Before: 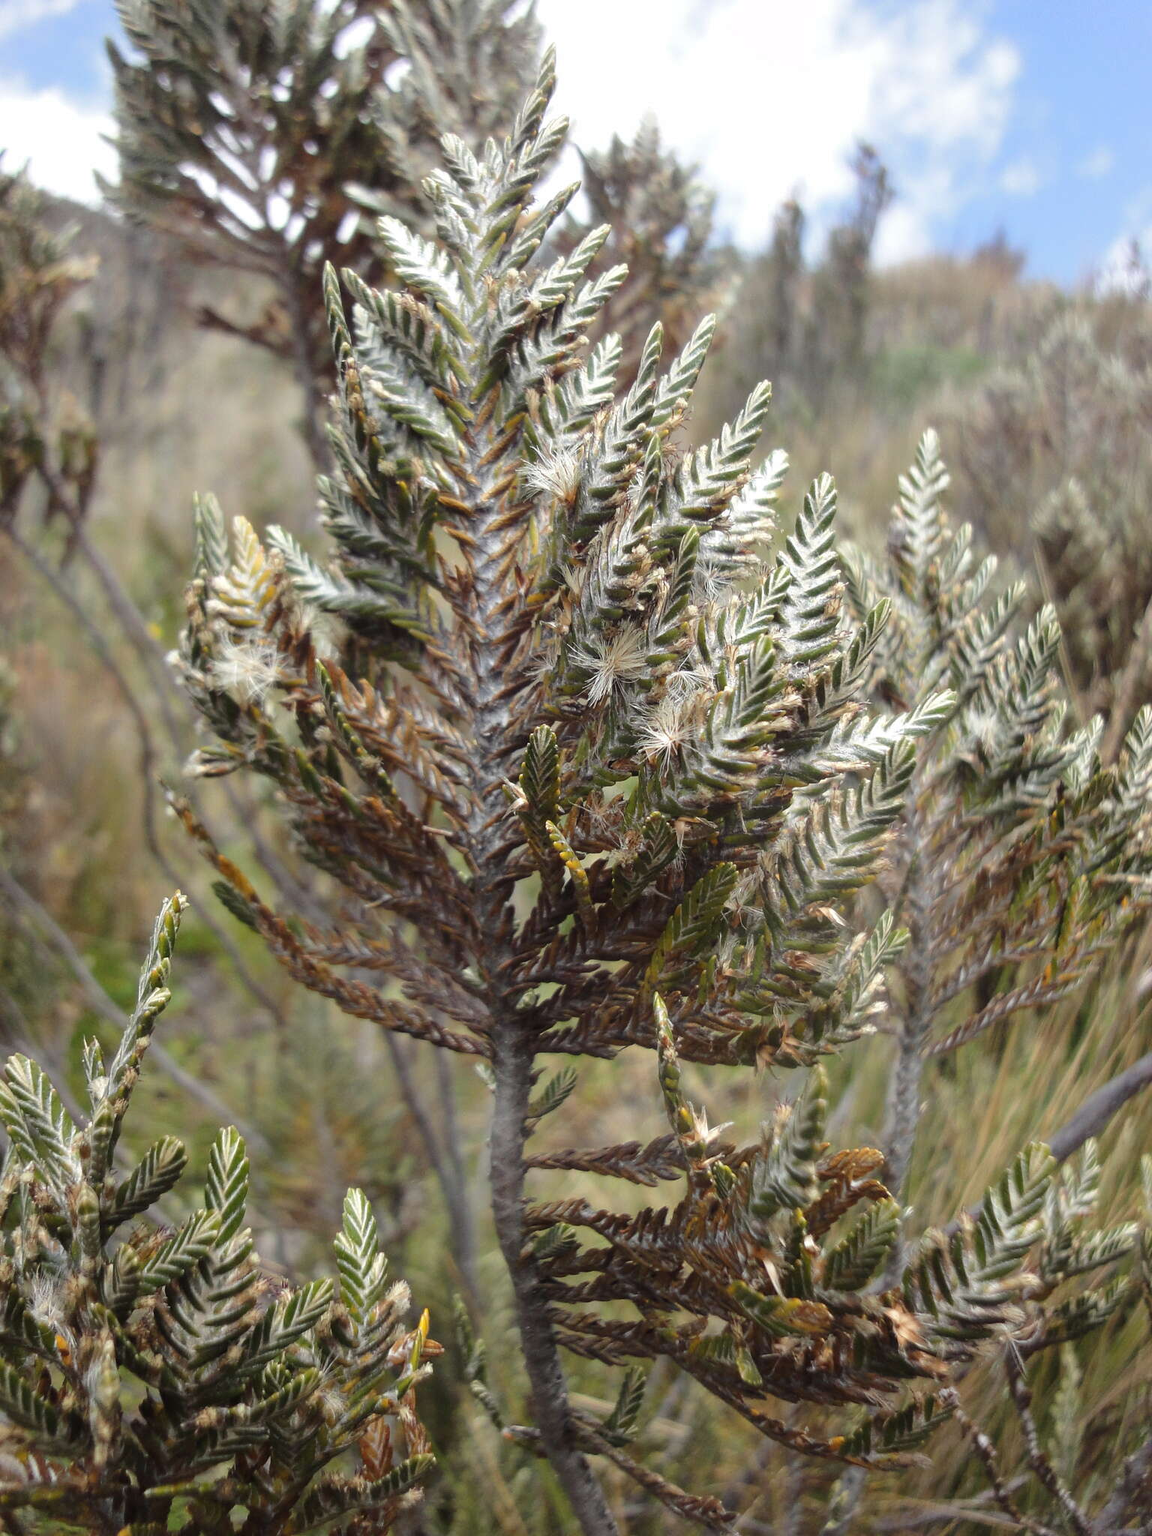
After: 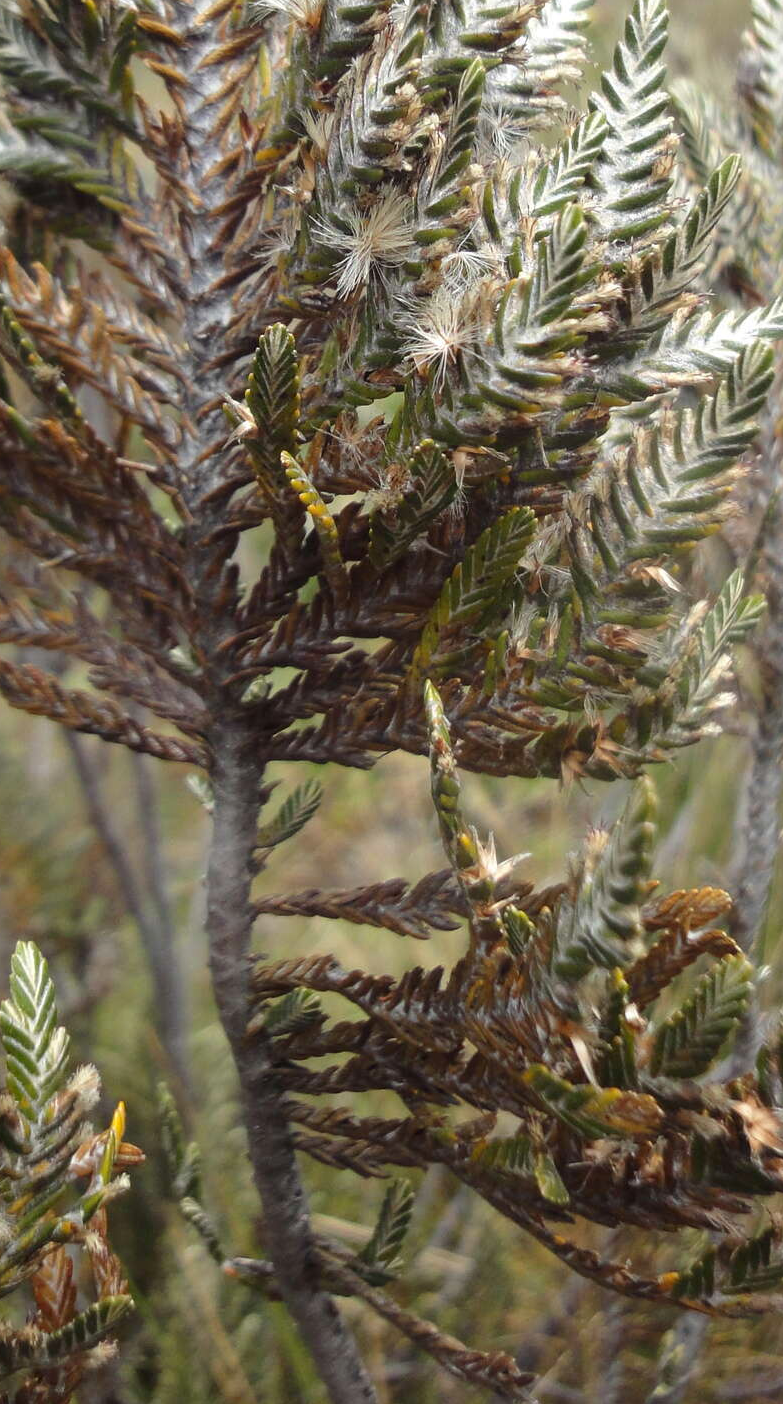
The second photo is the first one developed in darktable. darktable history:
color correction: highlights b* -0.051
crop and rotate: left 29.144%, top 31.433%, right 19.865%
contrast brightness saturation: contrast 0.039, saturation 0.071
